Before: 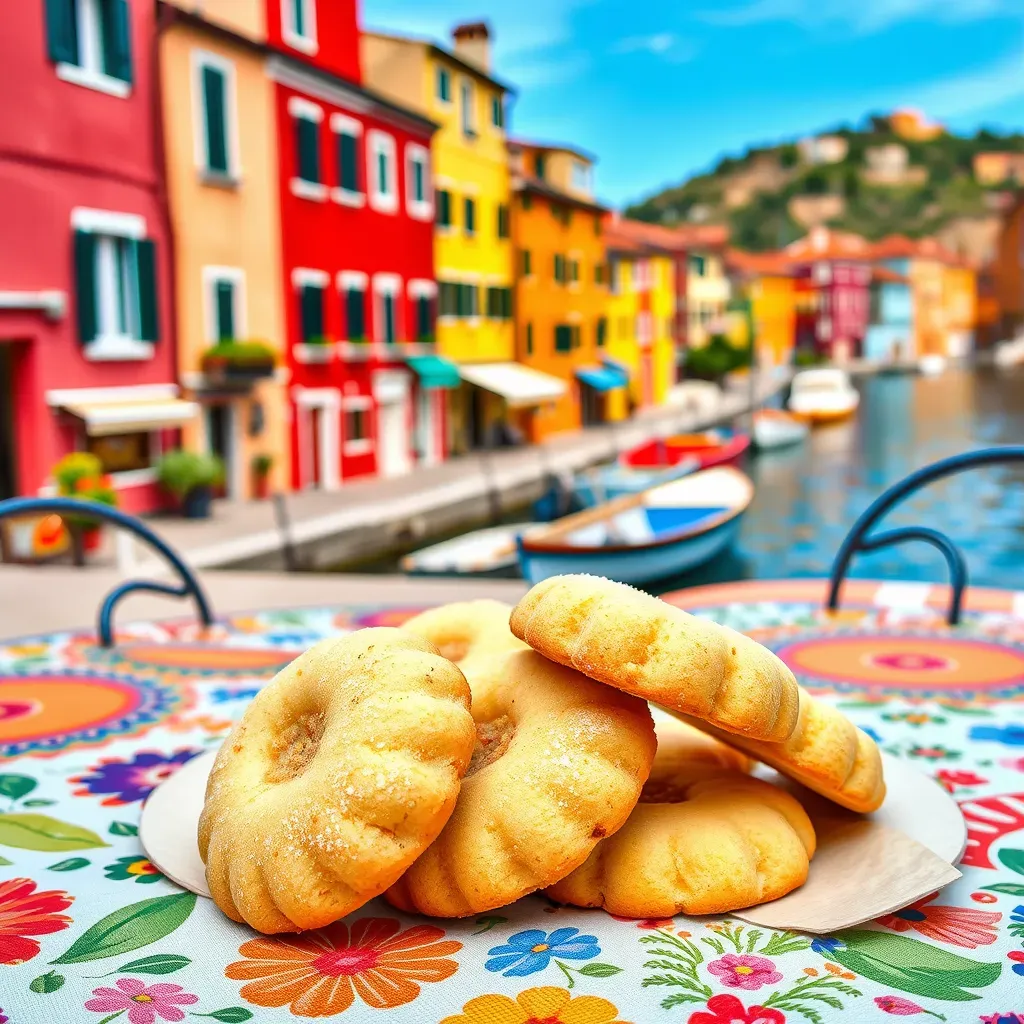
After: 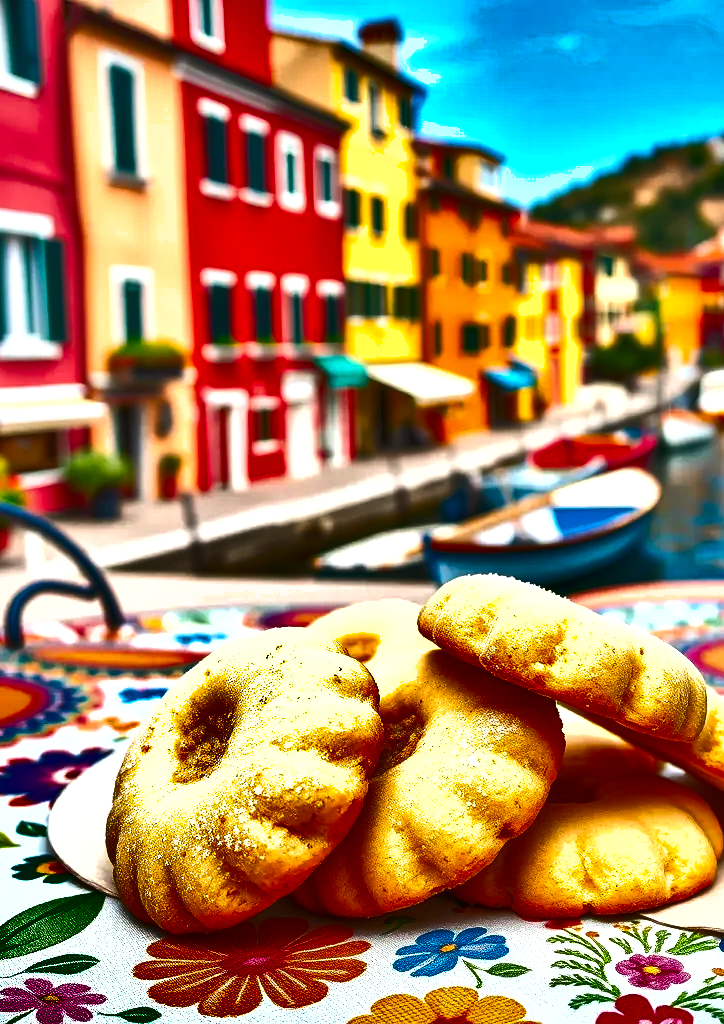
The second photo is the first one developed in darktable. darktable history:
exposure: black level correction -0.002, exposure 0.54 EV, compensate highlight preservation false
shadows and highlights: shadows 19.13, highlights -83.41, soften with gaussian
crop and rotate: left 9.061%, right 20.142%
